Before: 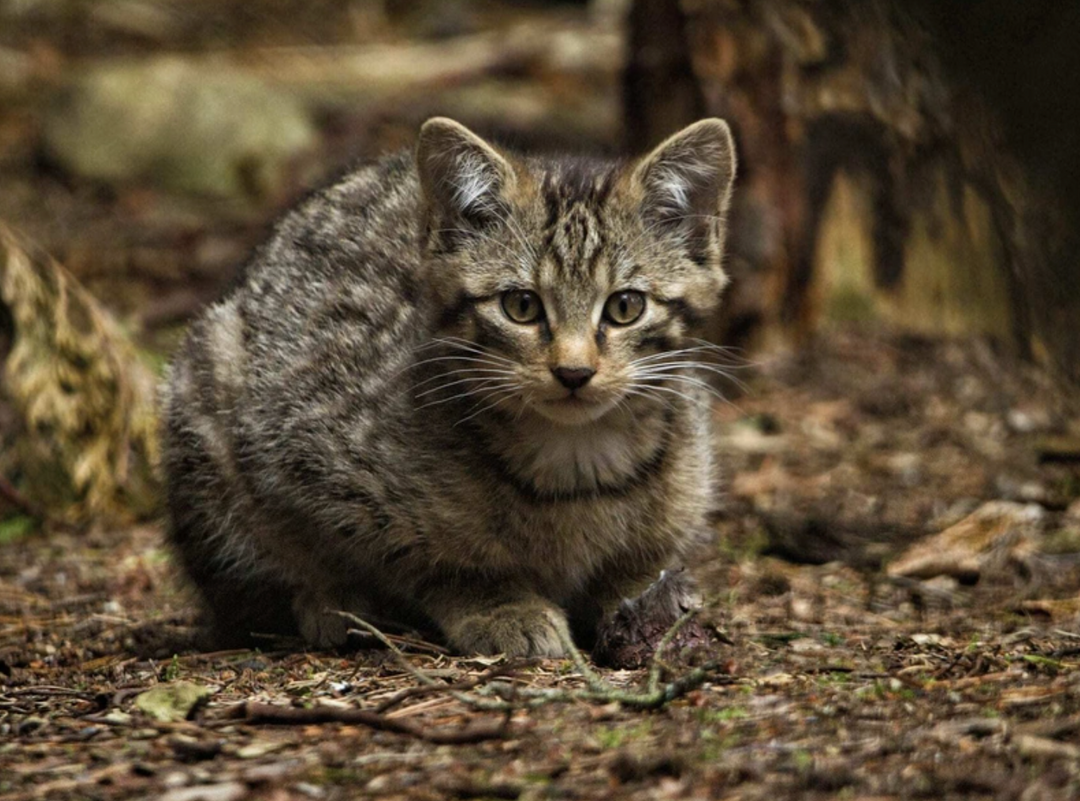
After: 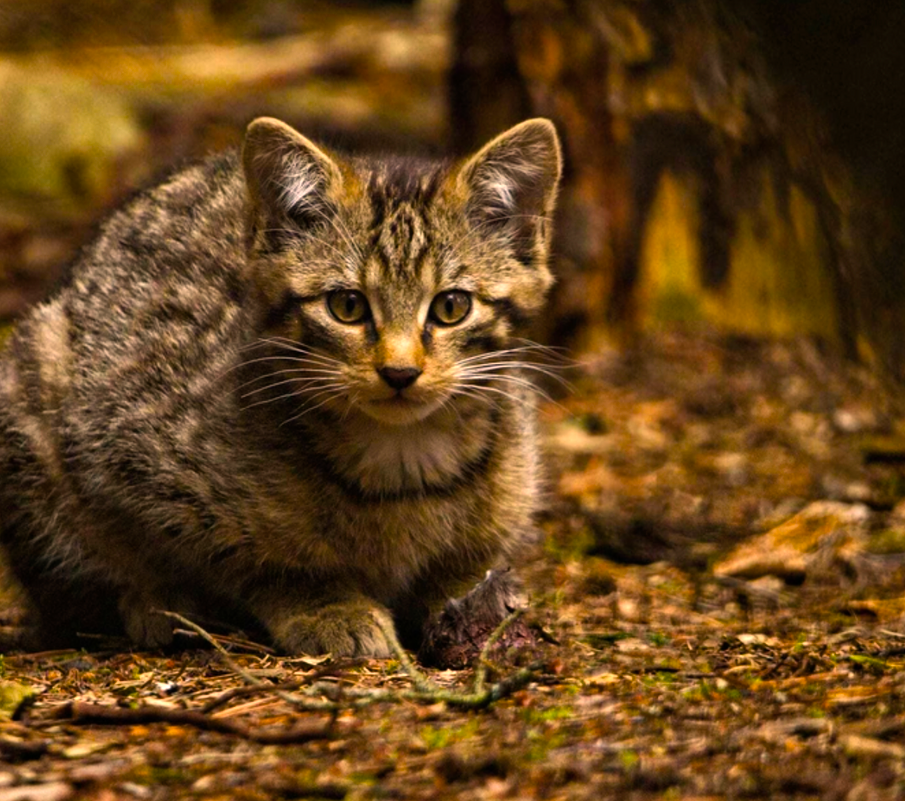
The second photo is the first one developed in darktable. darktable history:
crop: left 16.145%
white balance: red 1.127, blue 0.943
color balance rgb: linear chroma grading › global chroma 50%, perceptual saturation grading › global saturation 2.34%, global vibrance 6.64%, contrast 12.71%, saturation formula JzAzBz (2021)
